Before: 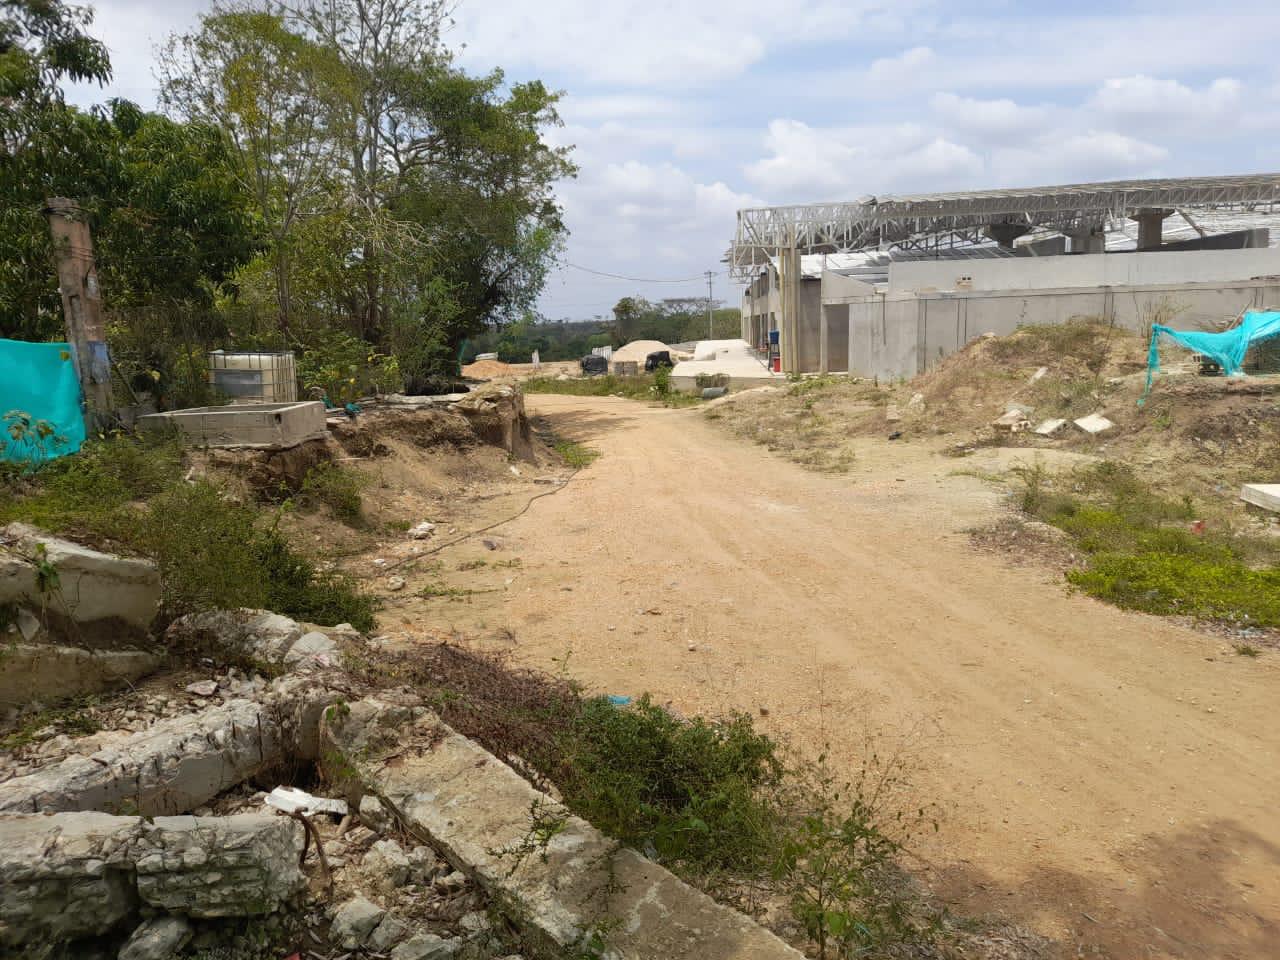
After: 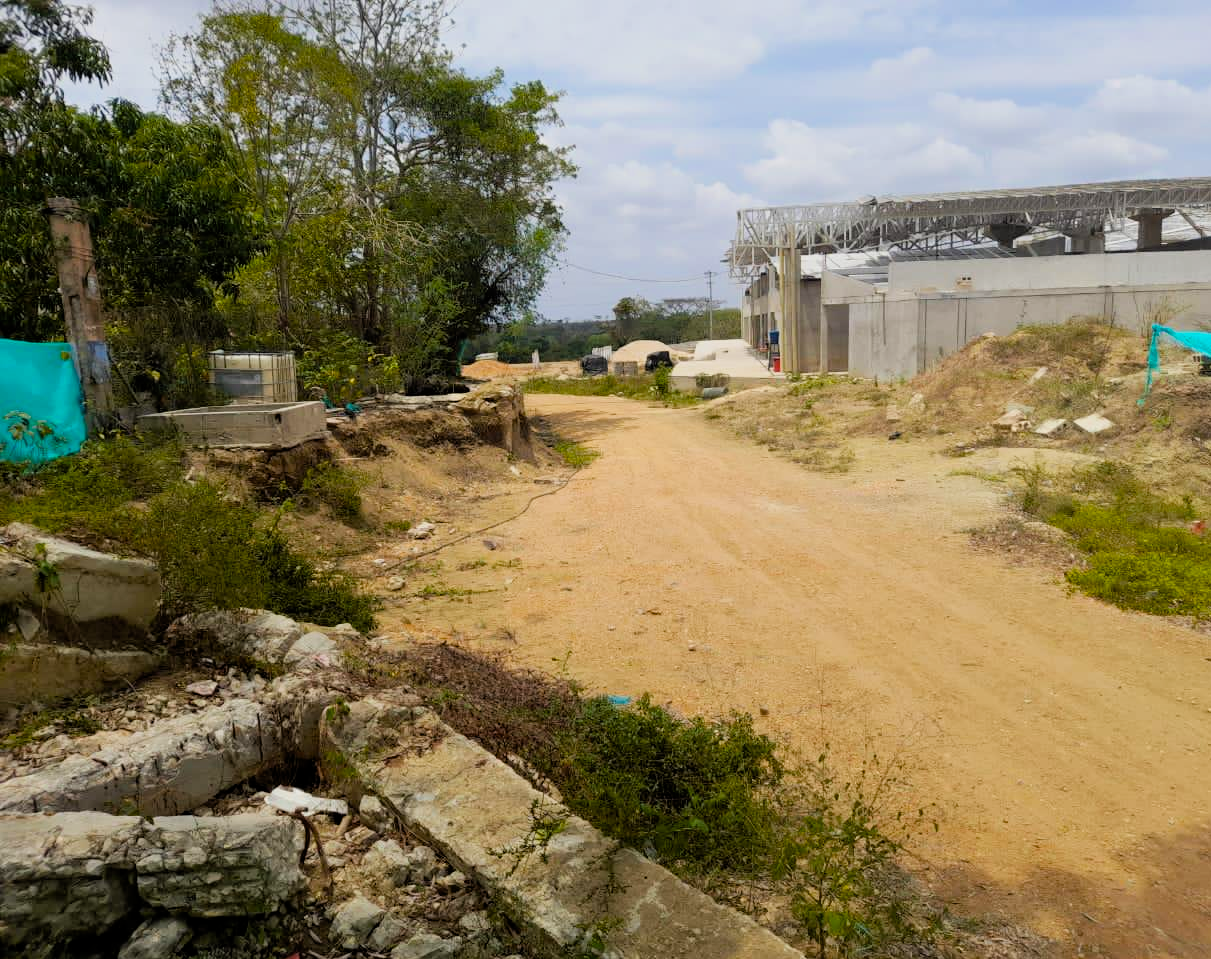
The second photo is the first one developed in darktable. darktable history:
filmic rgb: middle gray luminance 9.19%, black relative exposure -10.65 EV, white relative exposure 3.43 EV, target black luminance 0%, hardness 5.95, latitude 59.61%, contrast 1.086, highlights saturation mix 6.04%, shadows ↔ highlights balance 28.77%
color balance rgb: linear chroma grading › global chroma 9.836%, perceptual saturation grading › global saturation 25.658%
crop and rotate: left 0%, right 5.32%
